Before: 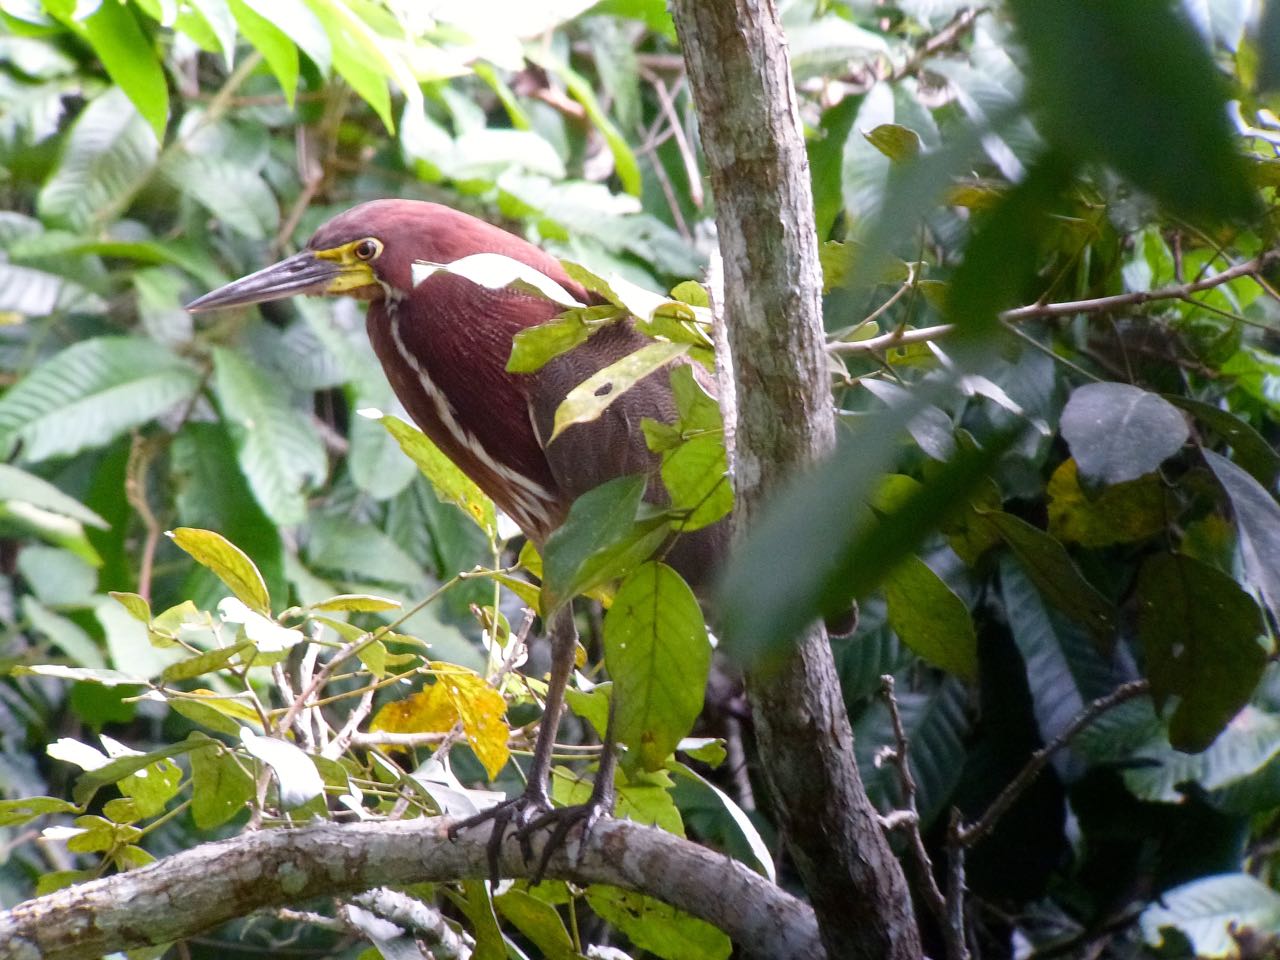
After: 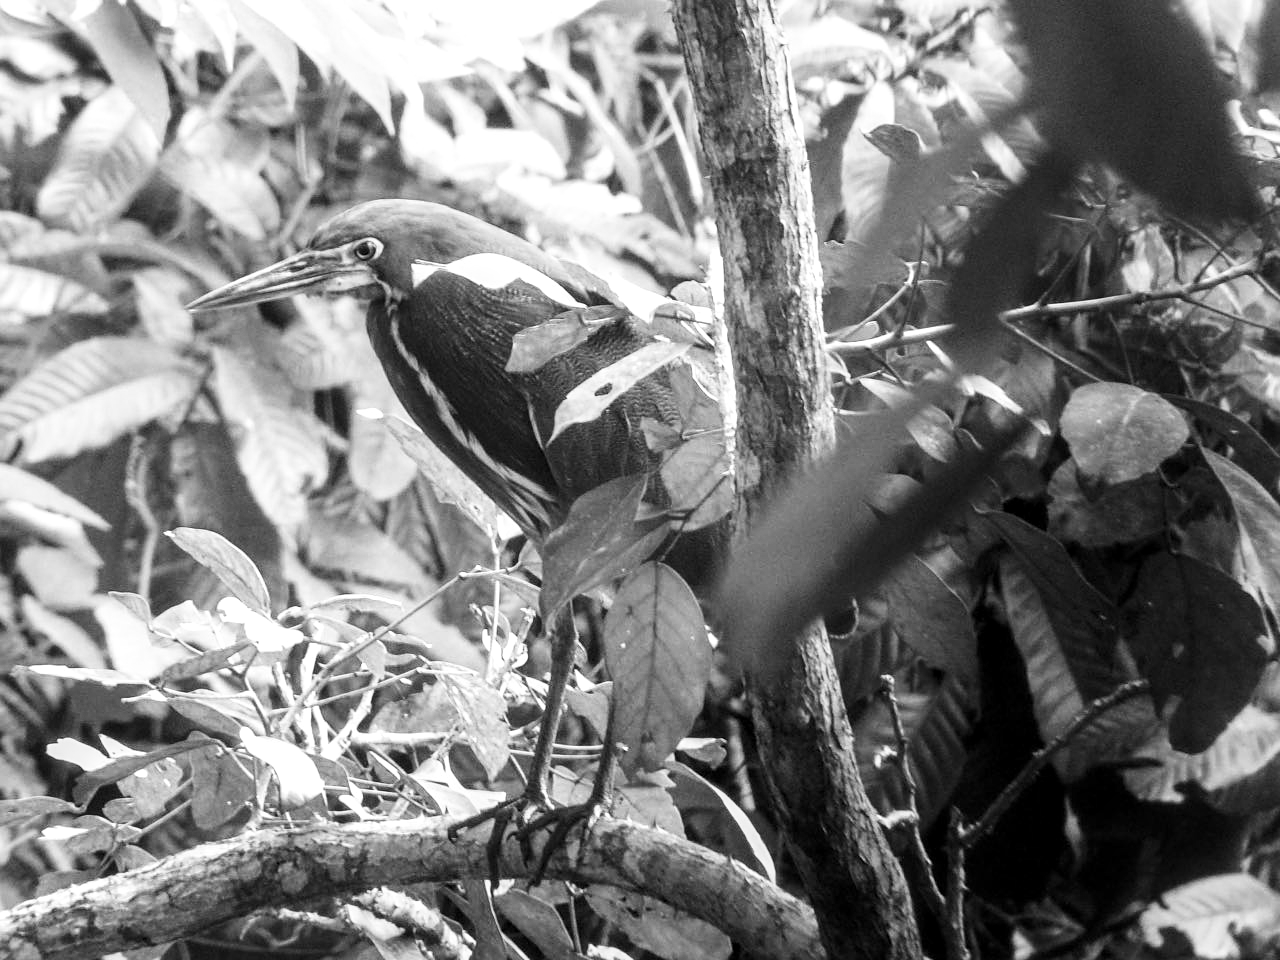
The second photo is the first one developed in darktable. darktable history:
contrast brightness saturation: contrast 0.226, brightness 0.101, saturation 0.289
color zones: curves: ch1 [(0, -0.394) (0.143, -0.394) (0.286, -0.394) (0.429, -0.392) (0.571, -0.391) (0.714, -0.391) (0.857, -0.391) (1, -0.394)]
sharpen: amount 0.201
local contrast: on, module defaults
color correction: highlights a* -5.38, highlights b* 9.8, shadows a* 9.43, shadows b* 24.58
